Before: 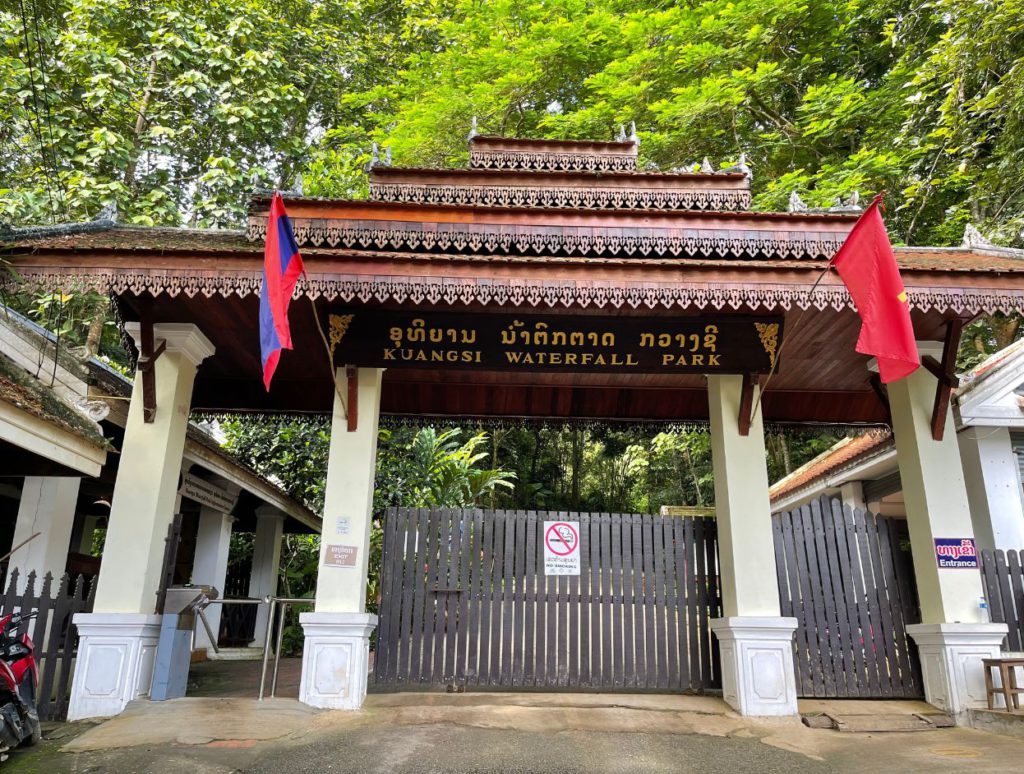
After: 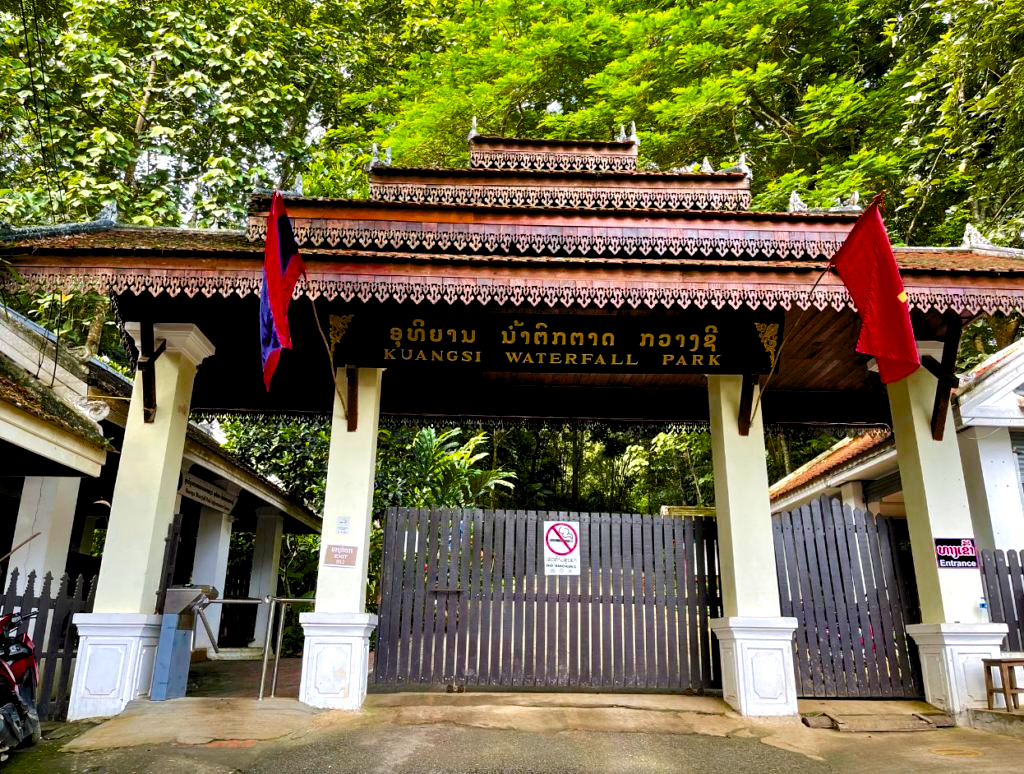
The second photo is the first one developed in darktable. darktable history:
velvia: on, module defaults
color balance rgb: perceptual saturation grading › global saturation 20%, perceptual saturation grading › highlights -13.943%, perceptual saturation grading › shadows 50.055%, saturation formula JzAzBz (2021)
levels: levels [0.062, 0.494, 0.925]
